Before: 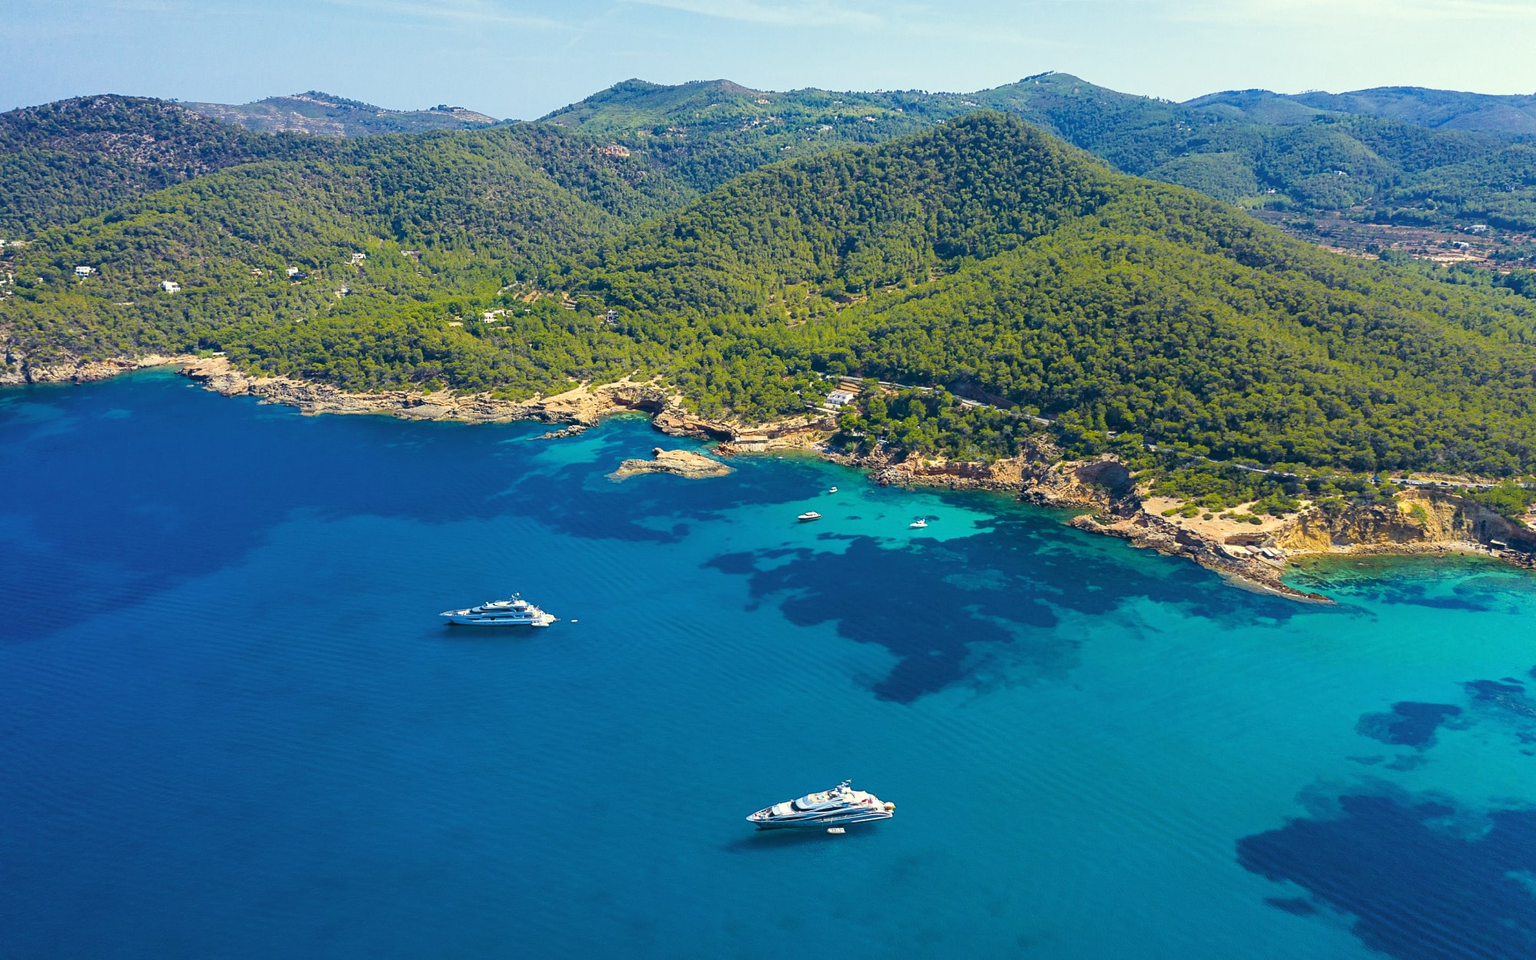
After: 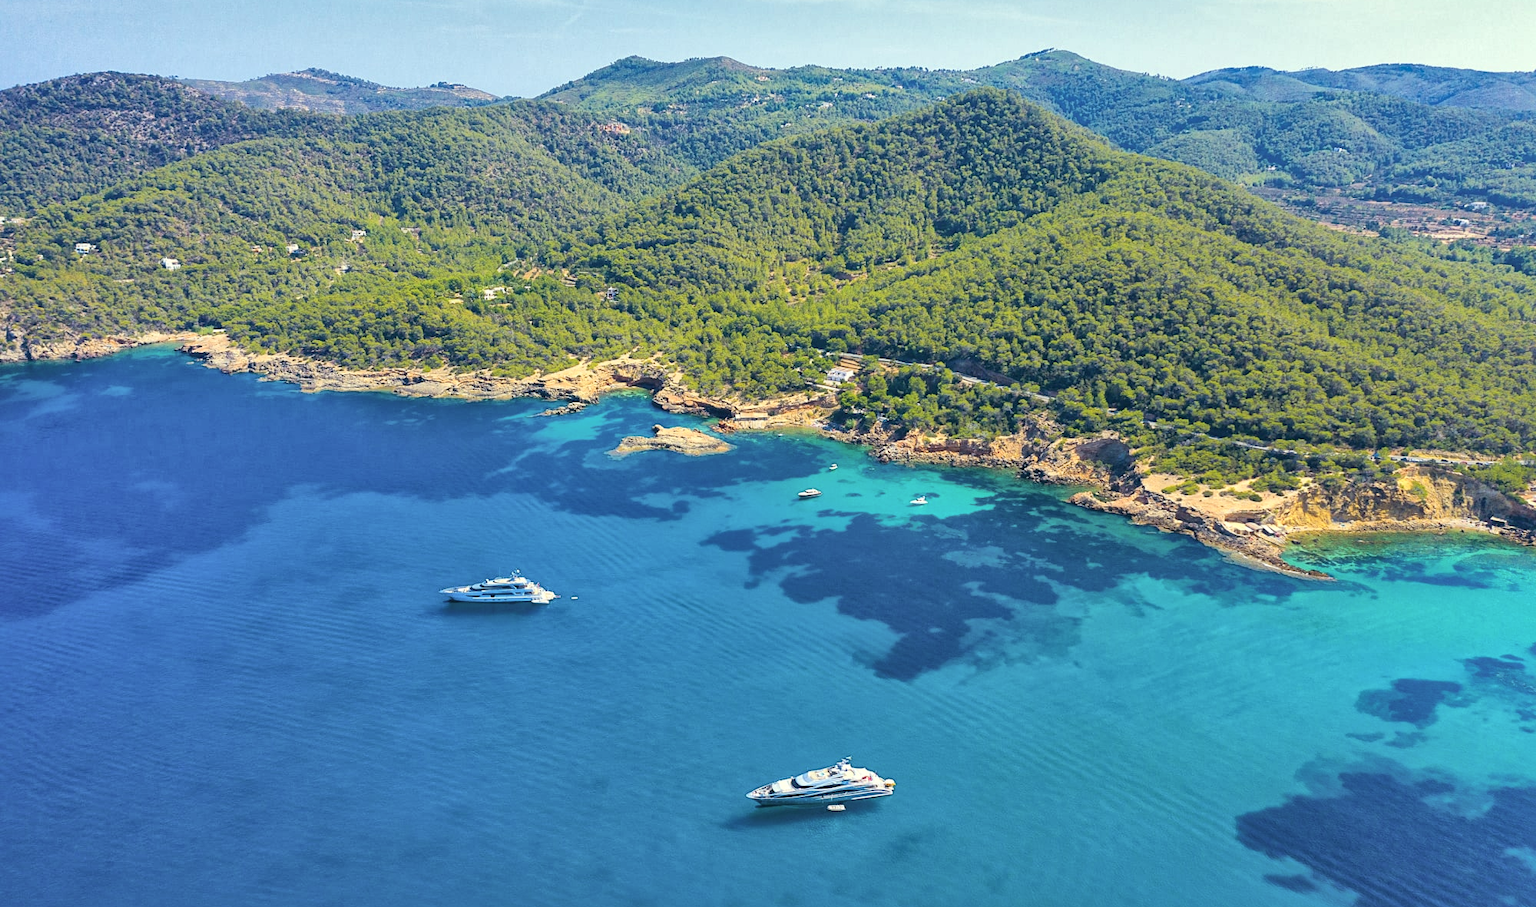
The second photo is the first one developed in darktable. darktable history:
shadows and highlights: soften with gaussian
crop and rotate: top 2.479%, bottom 3.018%
global tonemap: drago (1, 100), detail 1
